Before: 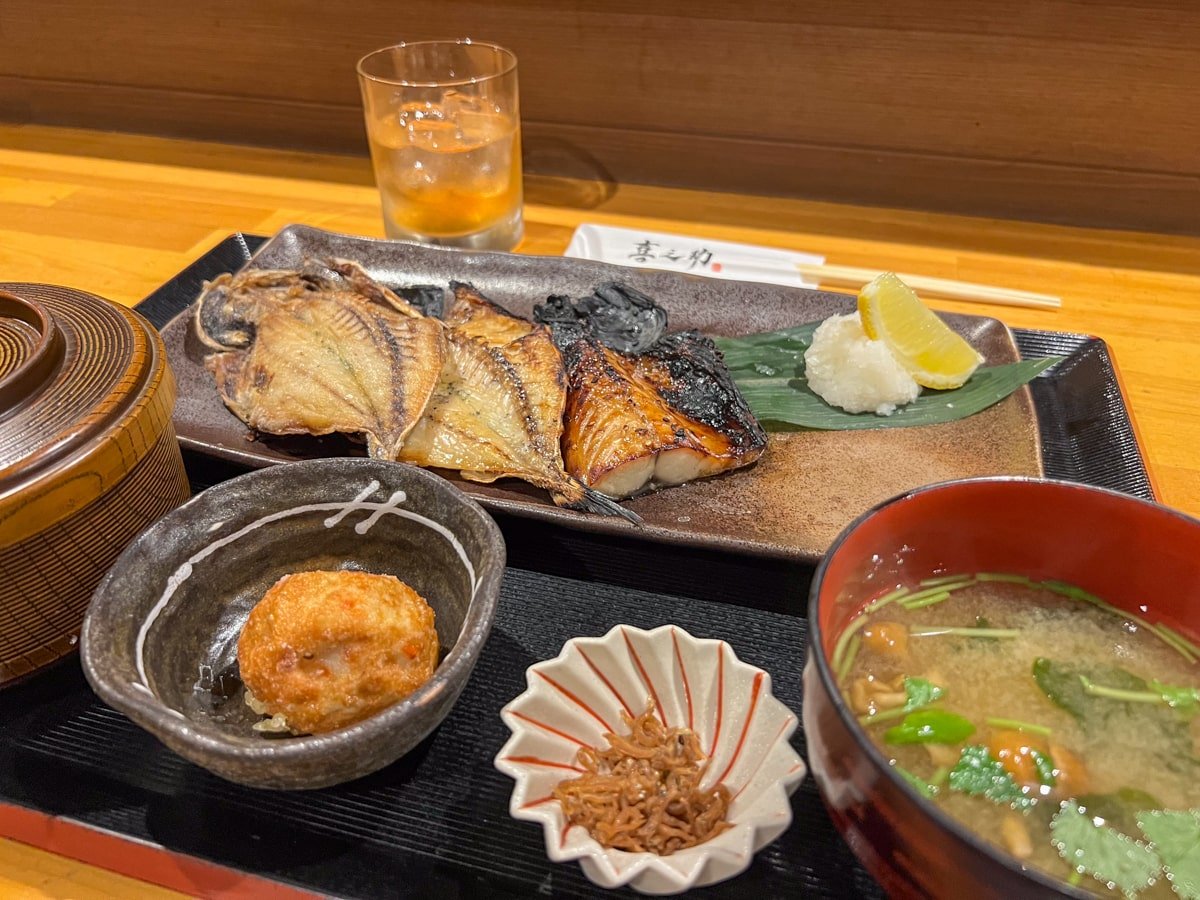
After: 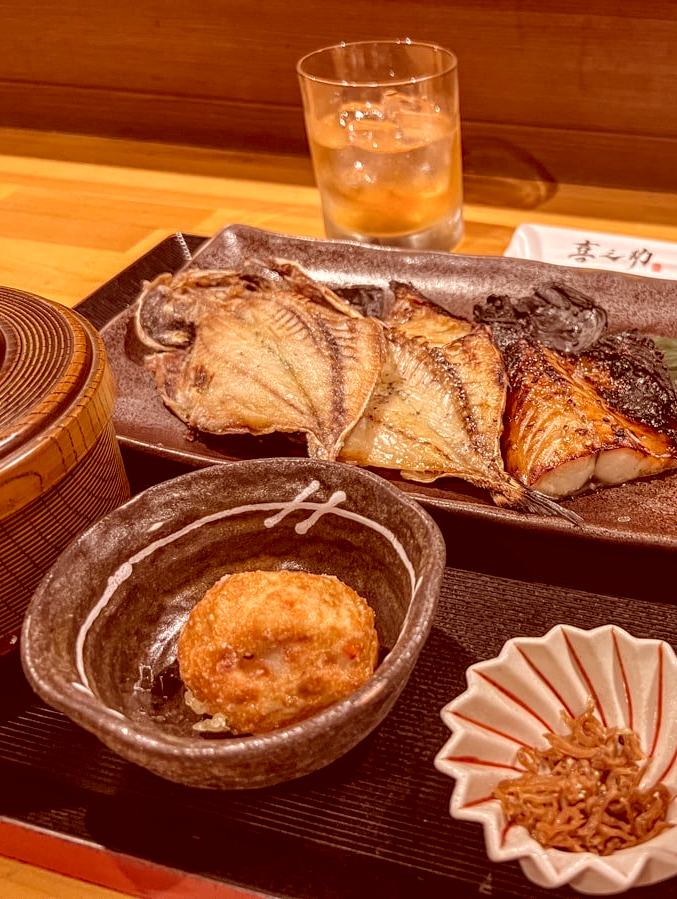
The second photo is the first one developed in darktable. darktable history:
crop: left 5.054%, right 38.515%
local contrast: on, module defaults
color correction: highlights a* 9.32, highlights b* 8.97, shadows a* 39.41, shadows b* 39.6, saturation 0.788
